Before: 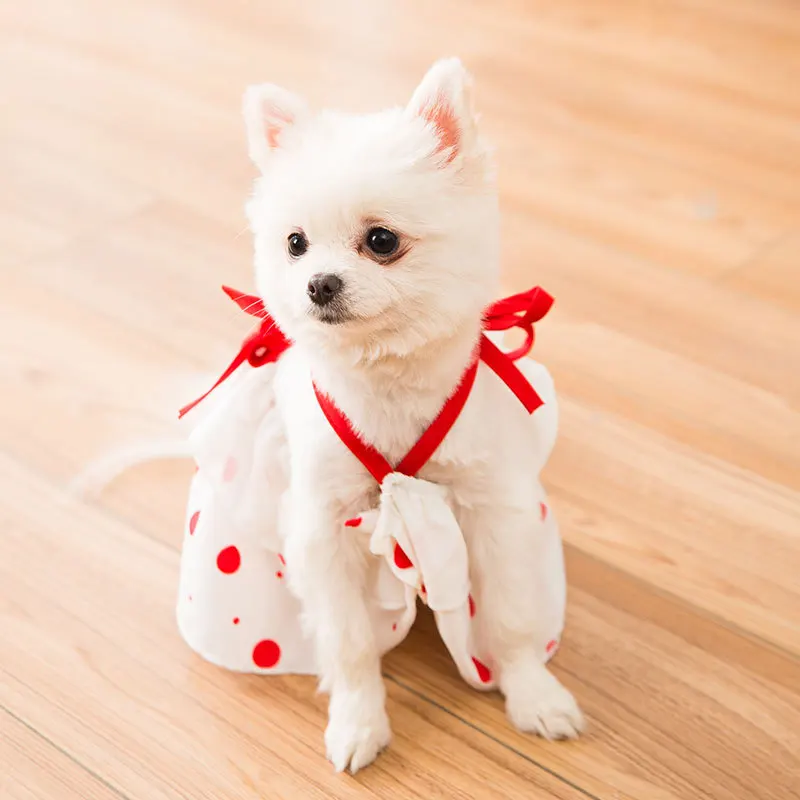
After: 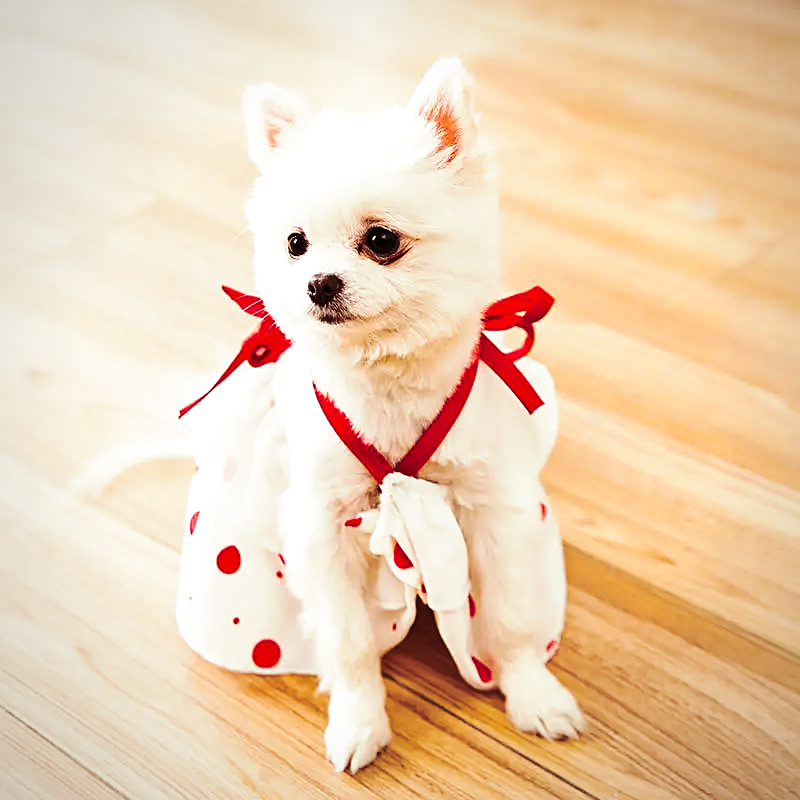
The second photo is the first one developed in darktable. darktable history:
sharpen: on, module defaults
base curve: curves: ch0 [(0, 0) (0.032, 0.025) (0.121, 0.166) (0.206, 0.329) (0.605, 0.79) (1, 1)], preserve colors none
split-toning: on, module defaults | blend: blend mode overlay, opacity 85%; mask: uniform (no mask)
vignetting: fall-off radius 93.87%
shadows and highlights: shadows 12, white point adjustment 1.2, soften with gaussian
local contrast: highlights 100%, shadows 100%, detail 120%, midtone range 0.2
haze removal: strength 0.29, distance 0.25, compatibility mode true, adaptive false
vibrance: on, module defaults
contrast brightness saturation: brightness 0.13
